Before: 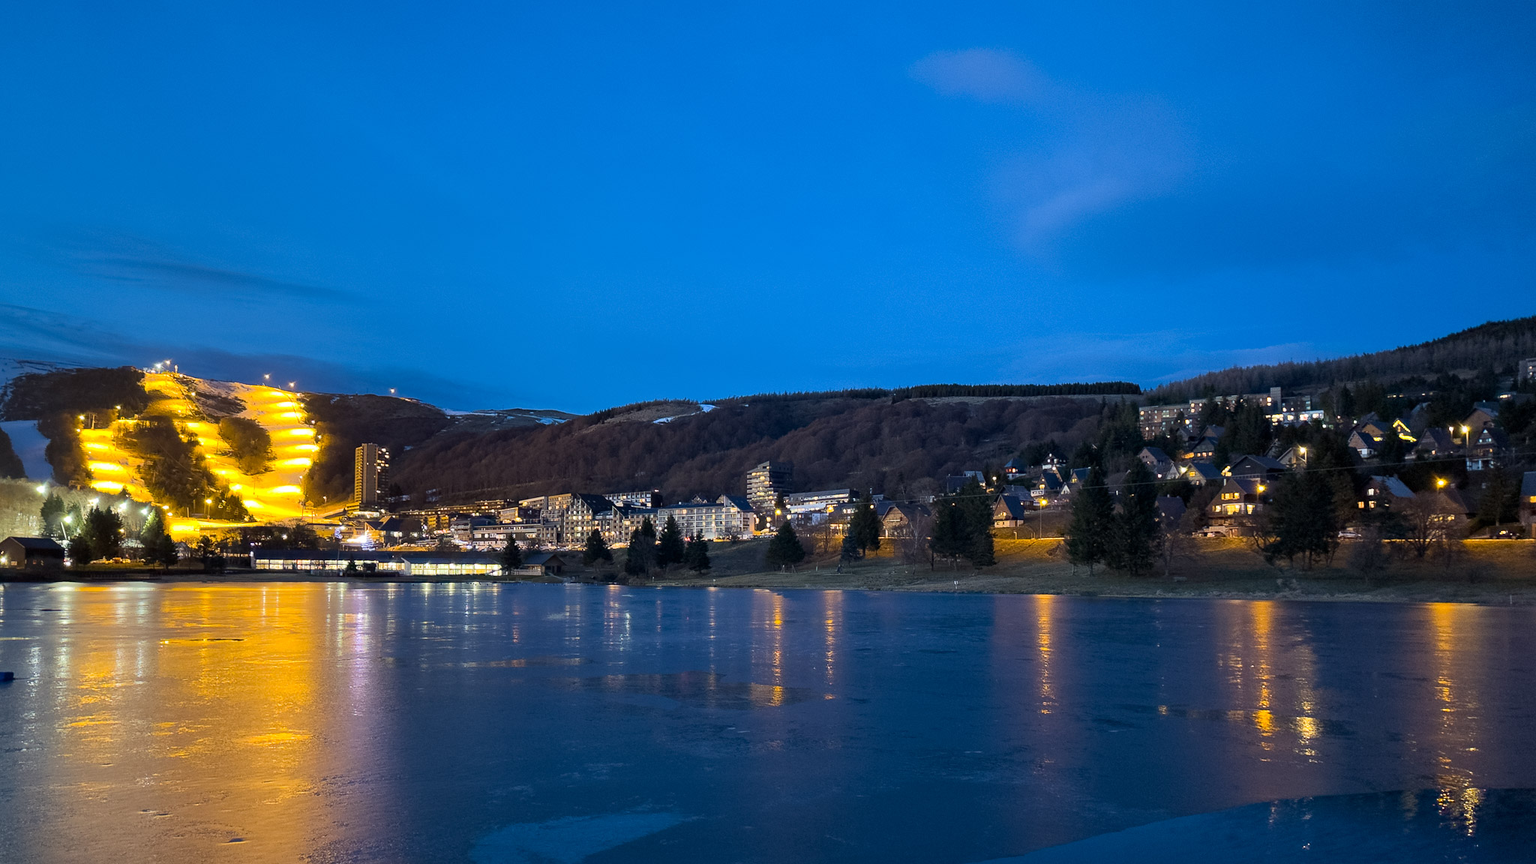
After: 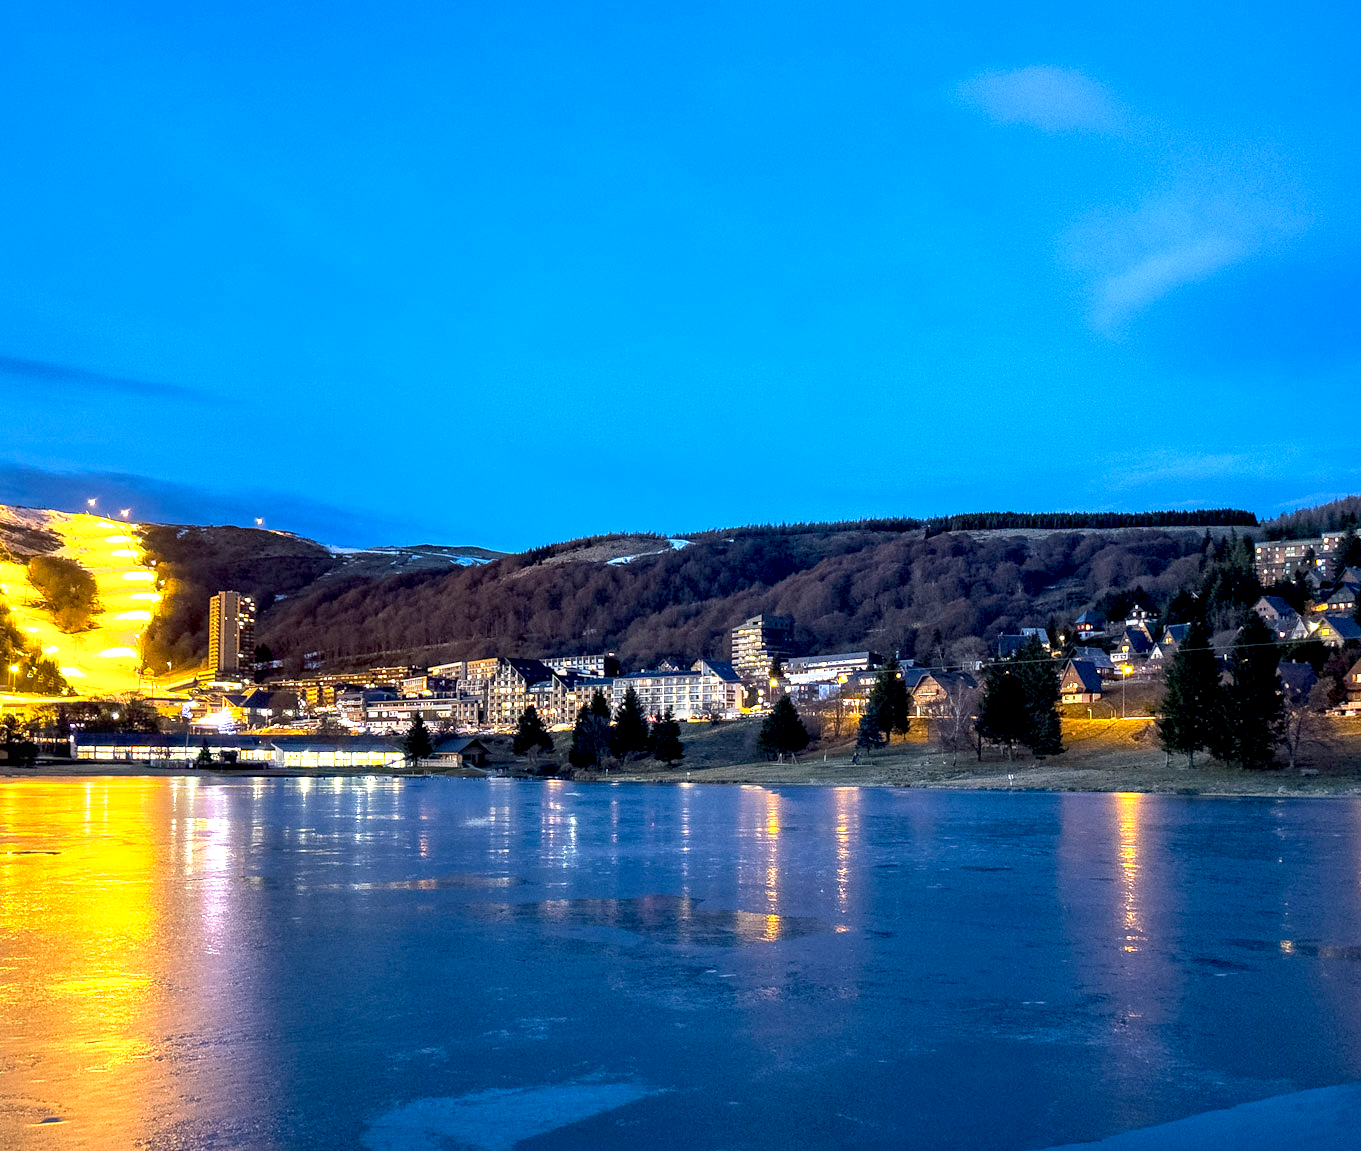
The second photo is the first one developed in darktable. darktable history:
base curve: curves: ch0 [(0.017, 0) (0.425, 0.441) (0.844, 0.933) (1, 1)], preserve colors none
shadows and highlights: shadows 25.92, white point adjustment -3.16, highlights -29.71
exposure: black level correction 0, exposure 1.107 EV, compensate highlight preservation false
crop and rotate: left 12.891%, right 20.616%
local contrast: detail 138%
